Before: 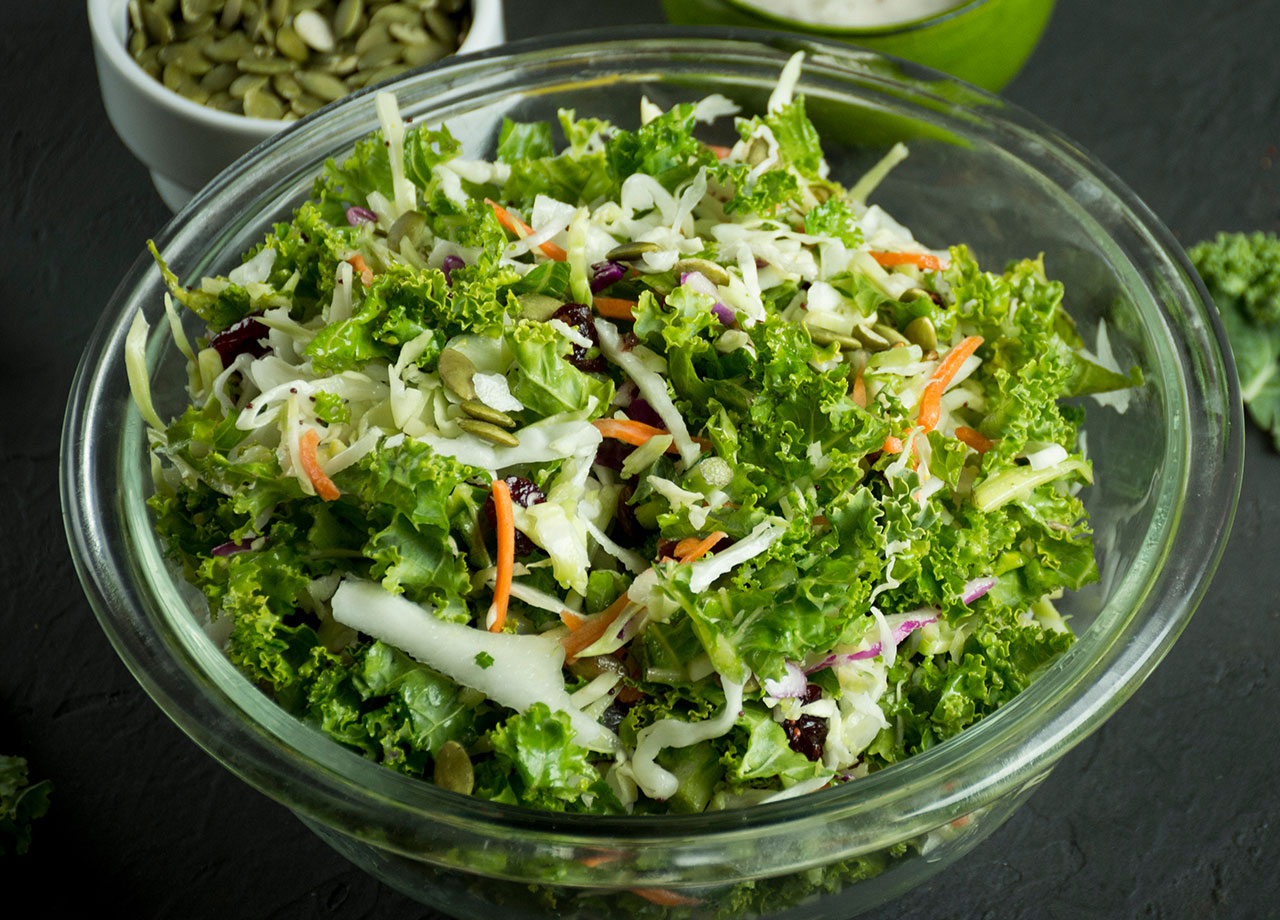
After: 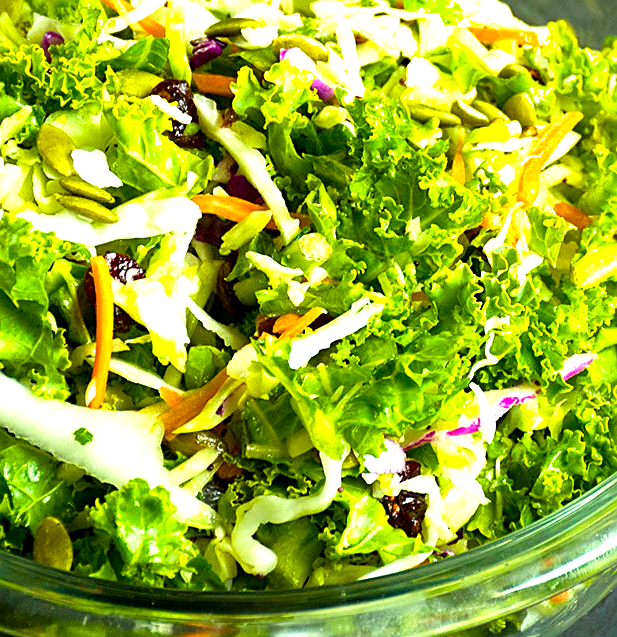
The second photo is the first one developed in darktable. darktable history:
sharpen: on, module defaults
exposure: exposure 0.771 EV, compensate exposure bias true, compensate highlight preservation false
crop: left 31.347%, top 24.415%, right 20.41%, bottom 6.247%
color balance rgb: shadows lift › chroma 0.696%, shadows lift › hue 110.38°, linear chroma grading › global chroma 14.364%, perceptual saturation grading › global saturation 19.343%, perceptual brilliance grading › global brilliance 12.212%, global vibrance 42.435%
